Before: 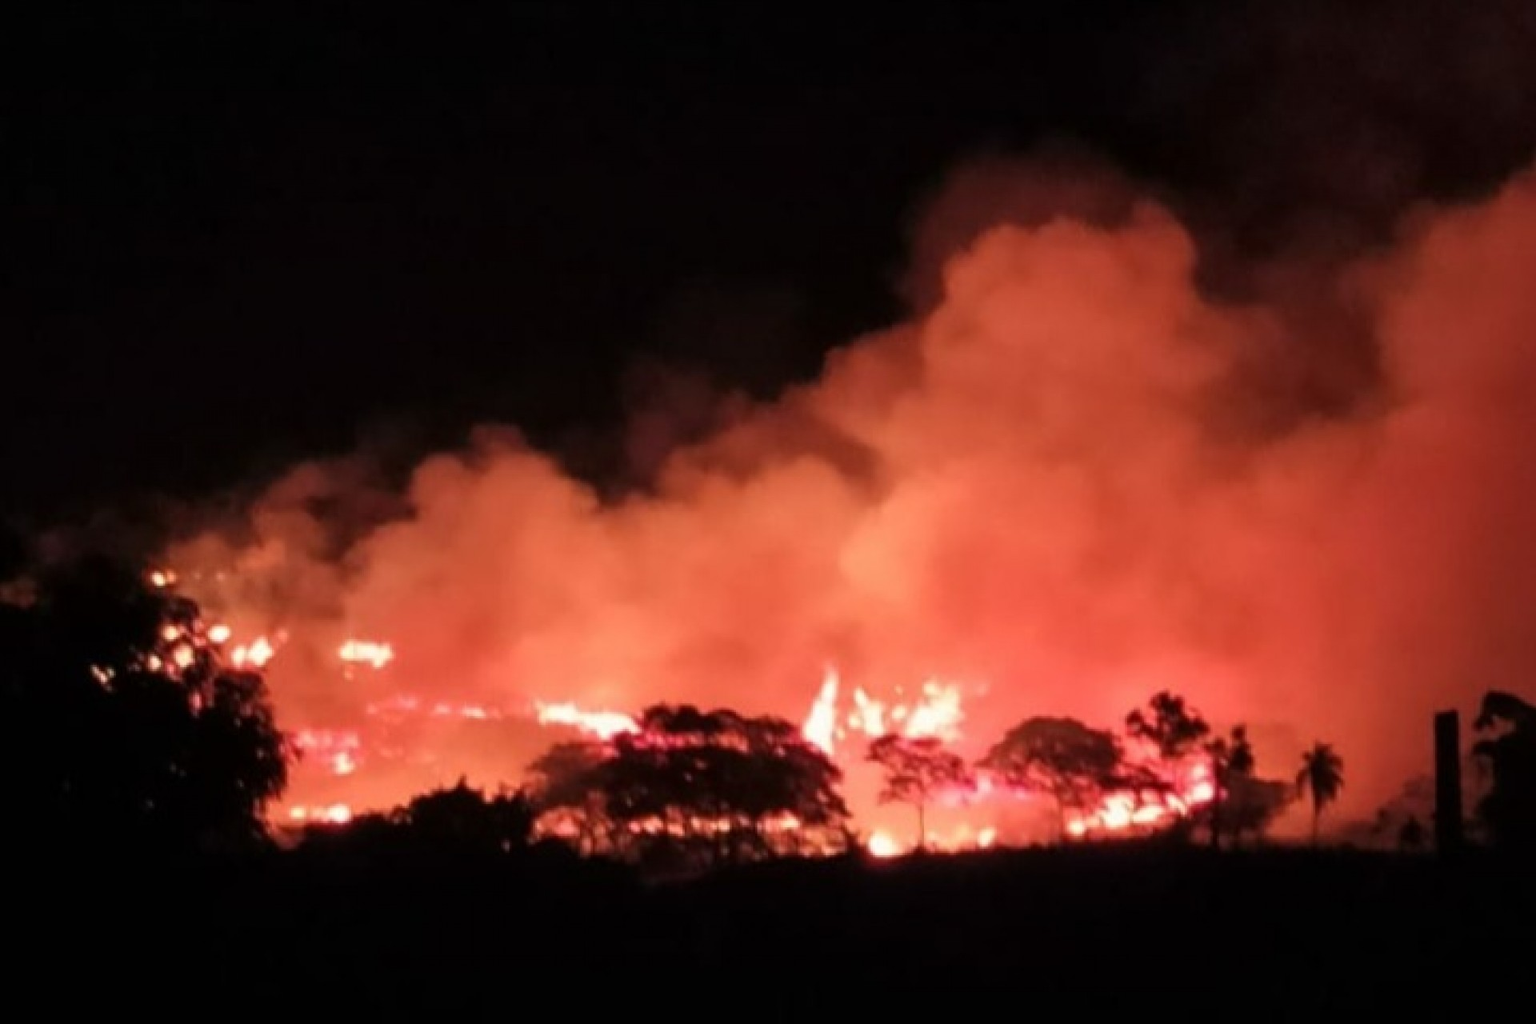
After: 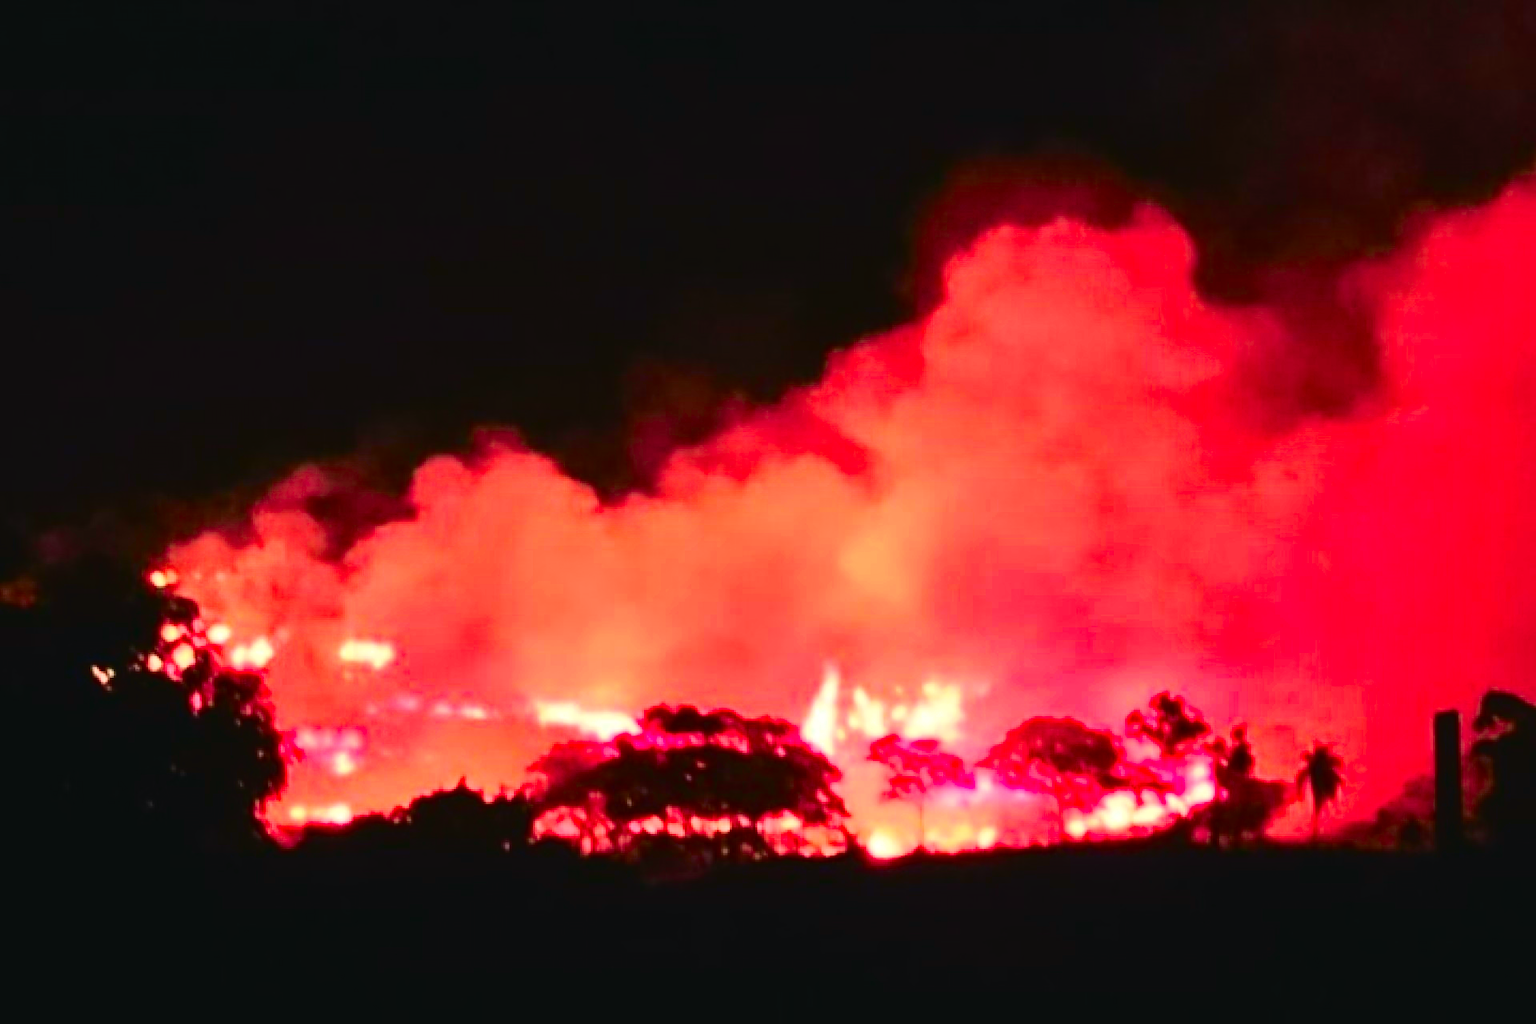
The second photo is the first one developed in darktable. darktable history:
contrast brightness saturation: contrast 0.2, brightness 0.2, saturation 0.8
exposure: black level correction 0, exposure 0.5 EV, compensate exposure bias true, compensate highlight preservation false
tone curve: curves: ch0 [(0, 0.032) (0.078, 0.052) (0.236, 0.168) (0.43, 0.472) (0.508, 0.566) (0.66, 0.754) (0.79, 0.883) (0.994, 0.974)]; ch1 [(0, 0) (0.161, 0.092) (0.35, 0.33) (0.379, 0.401) (0.456, 0.456) (0.508, 0.501) (0.547, 0.531) (0.573, 0.563) (0.625, 0.602) (0.718, 0.734) (1, 1)]; ch2 [(0, 0) (0.369, 0.427) (0.44, 0.434) (0.502, 0.501) (0.54, 0.537) (0.586, 0.59) (0.621, 0.604) (1, 1)], color space Lab, independent channels, preserve colors none
